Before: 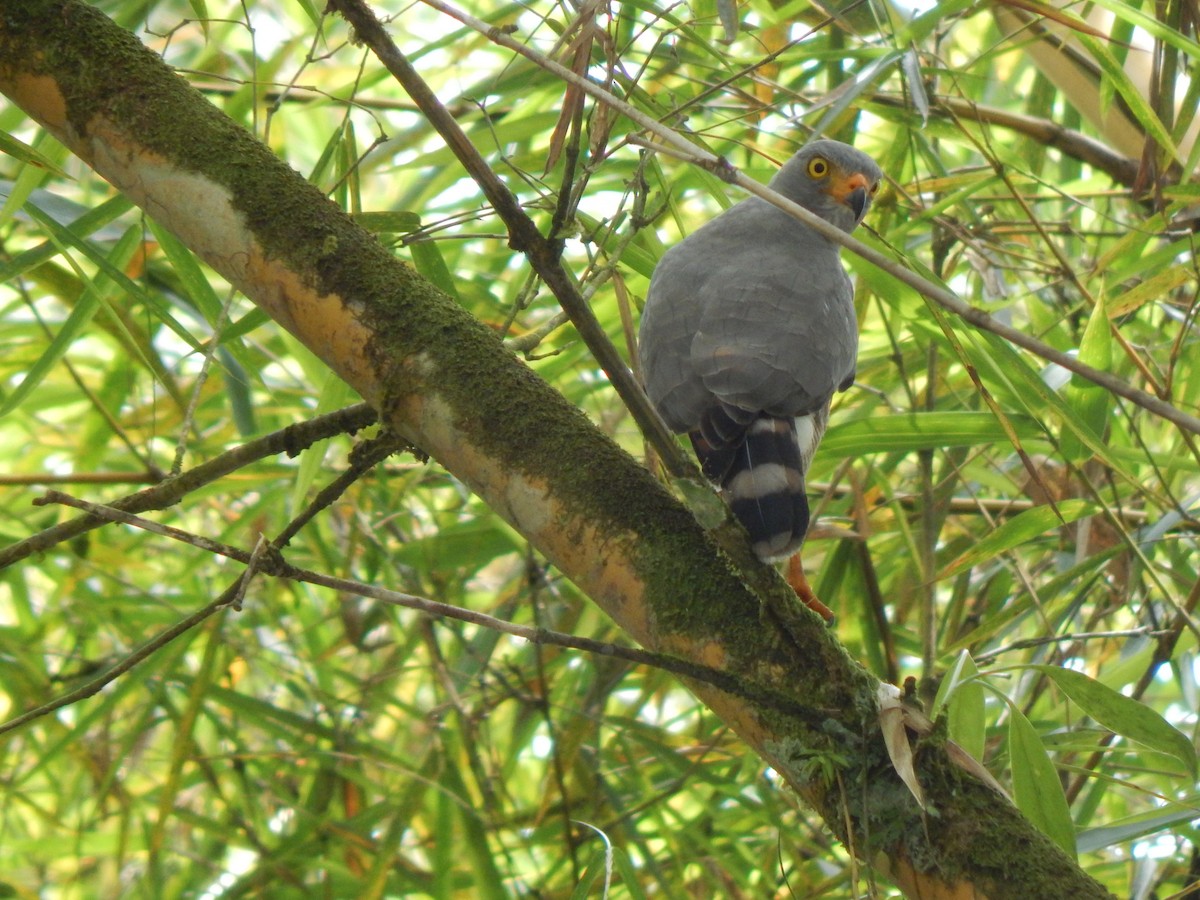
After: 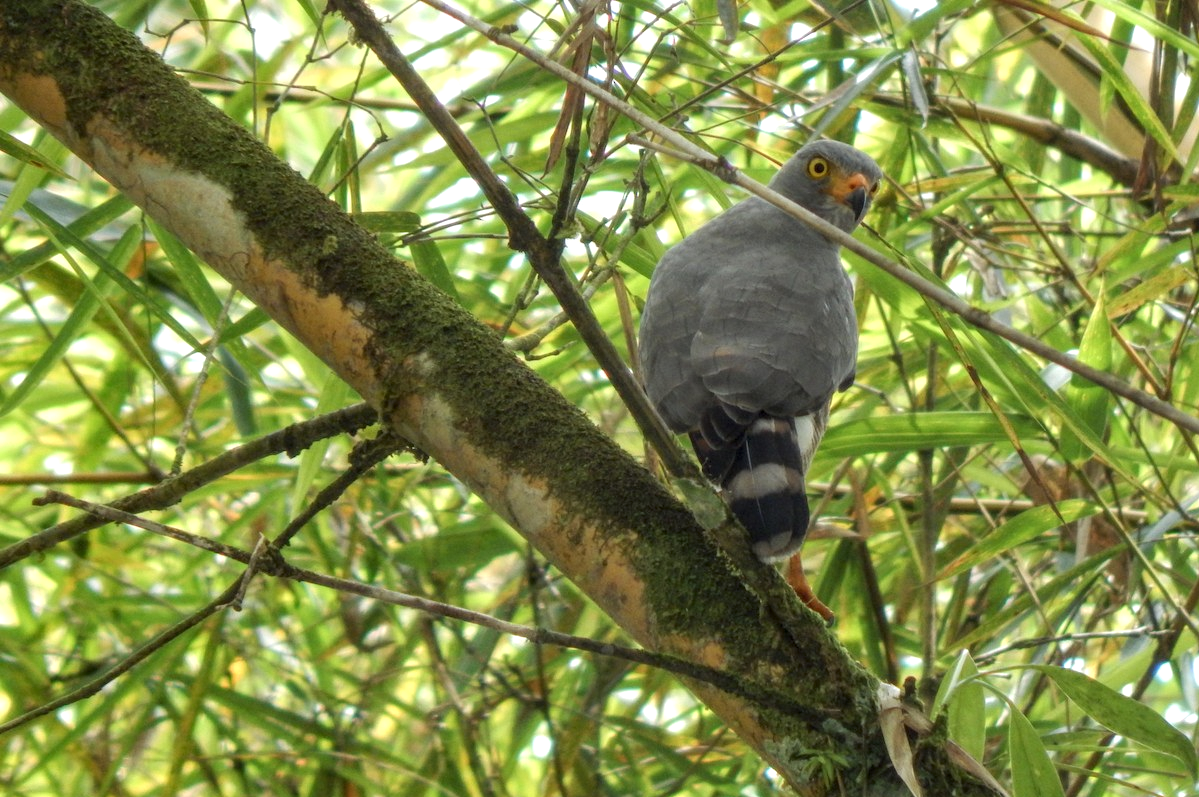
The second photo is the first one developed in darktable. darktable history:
local contrast: highlights 61%, detail 143%, midtone range 0.433
crop and rotate: top 0%, bottom 11.379%
